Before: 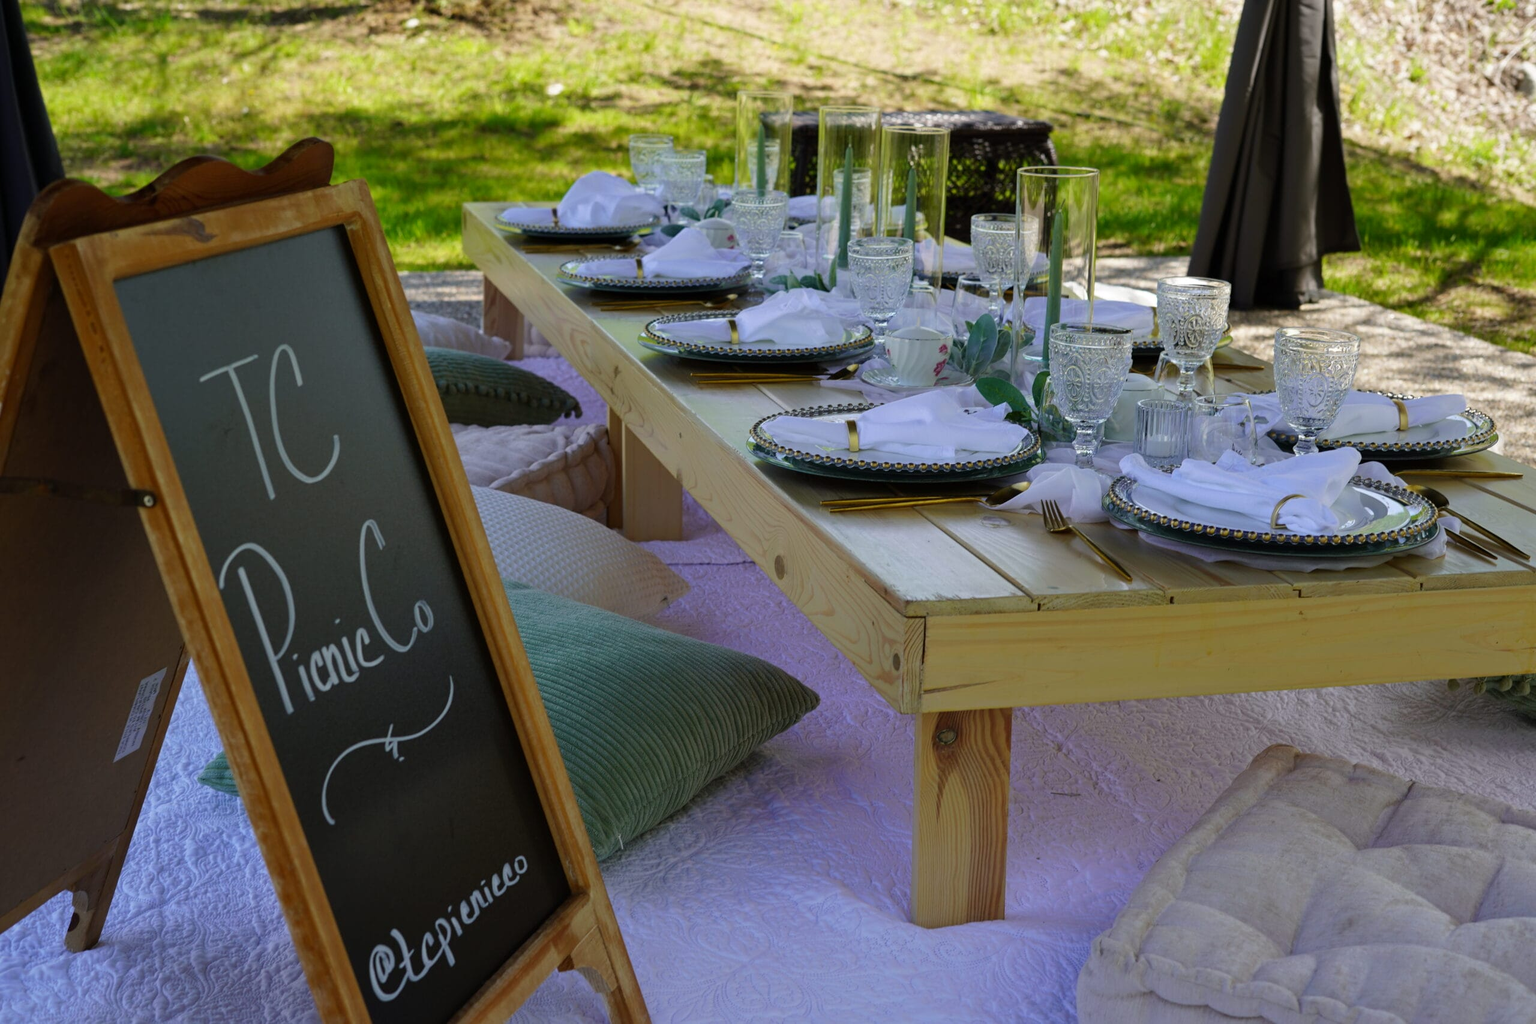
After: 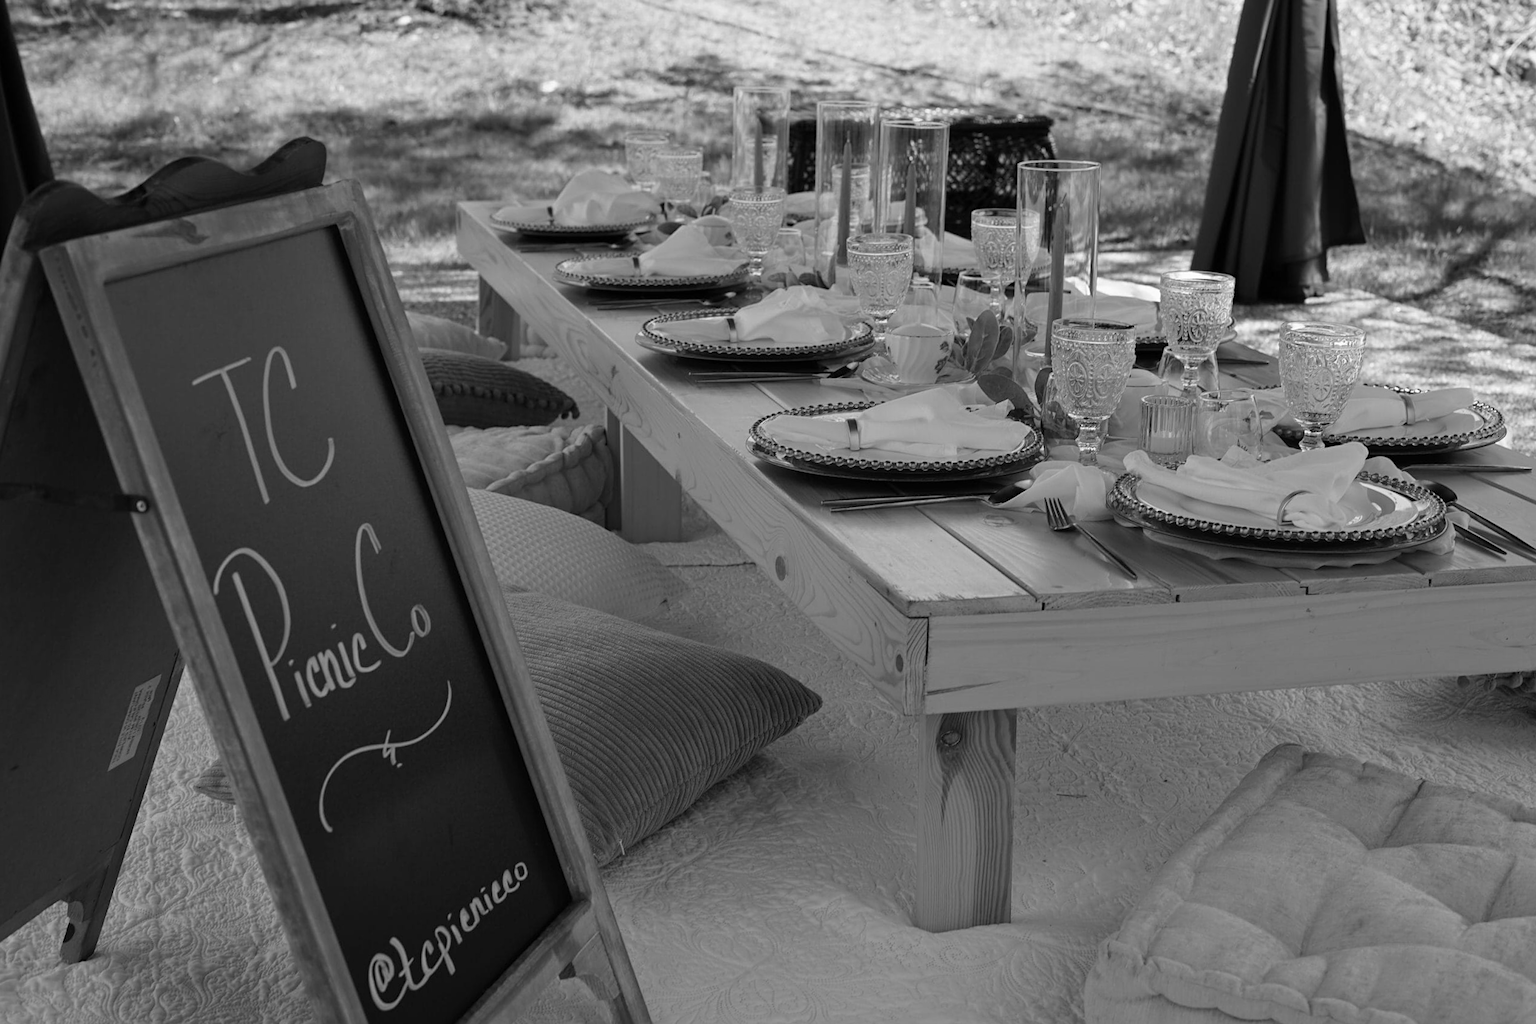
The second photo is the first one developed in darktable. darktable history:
sharpen: amount 0.2
monochrome: a -6.99, b 35.61, size 1.4
rotate and perspective: rotation -0.45°, automatic cropping original format, crop left 0.008, crop right 0.992, crop top 0.012, crop bottom 0.988
